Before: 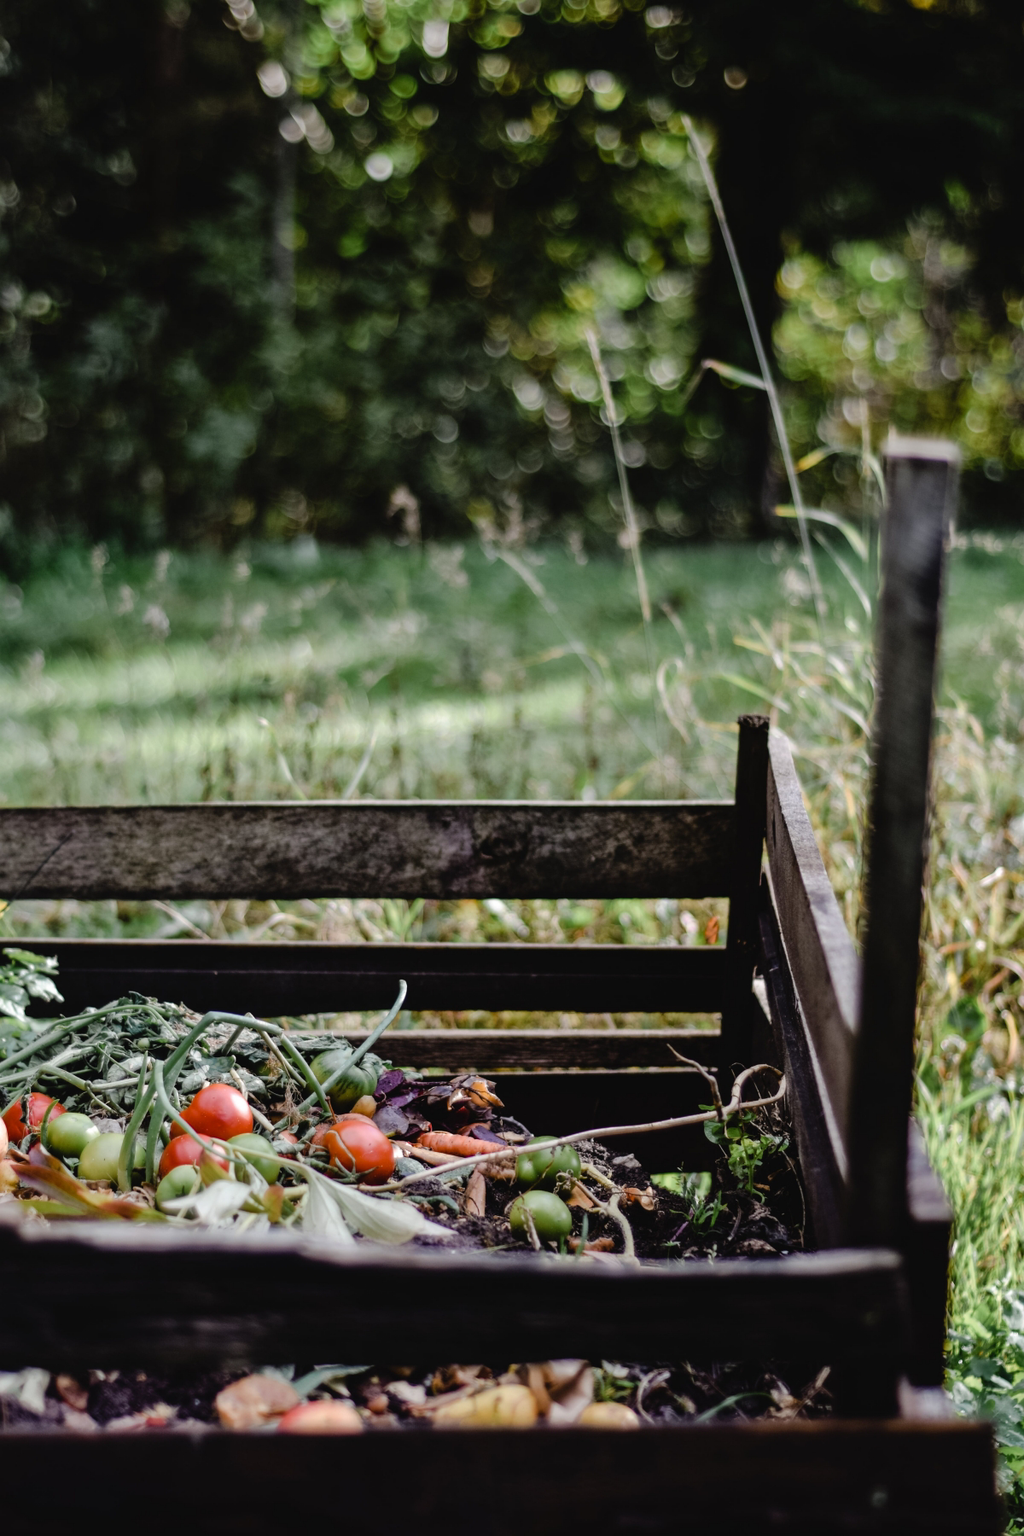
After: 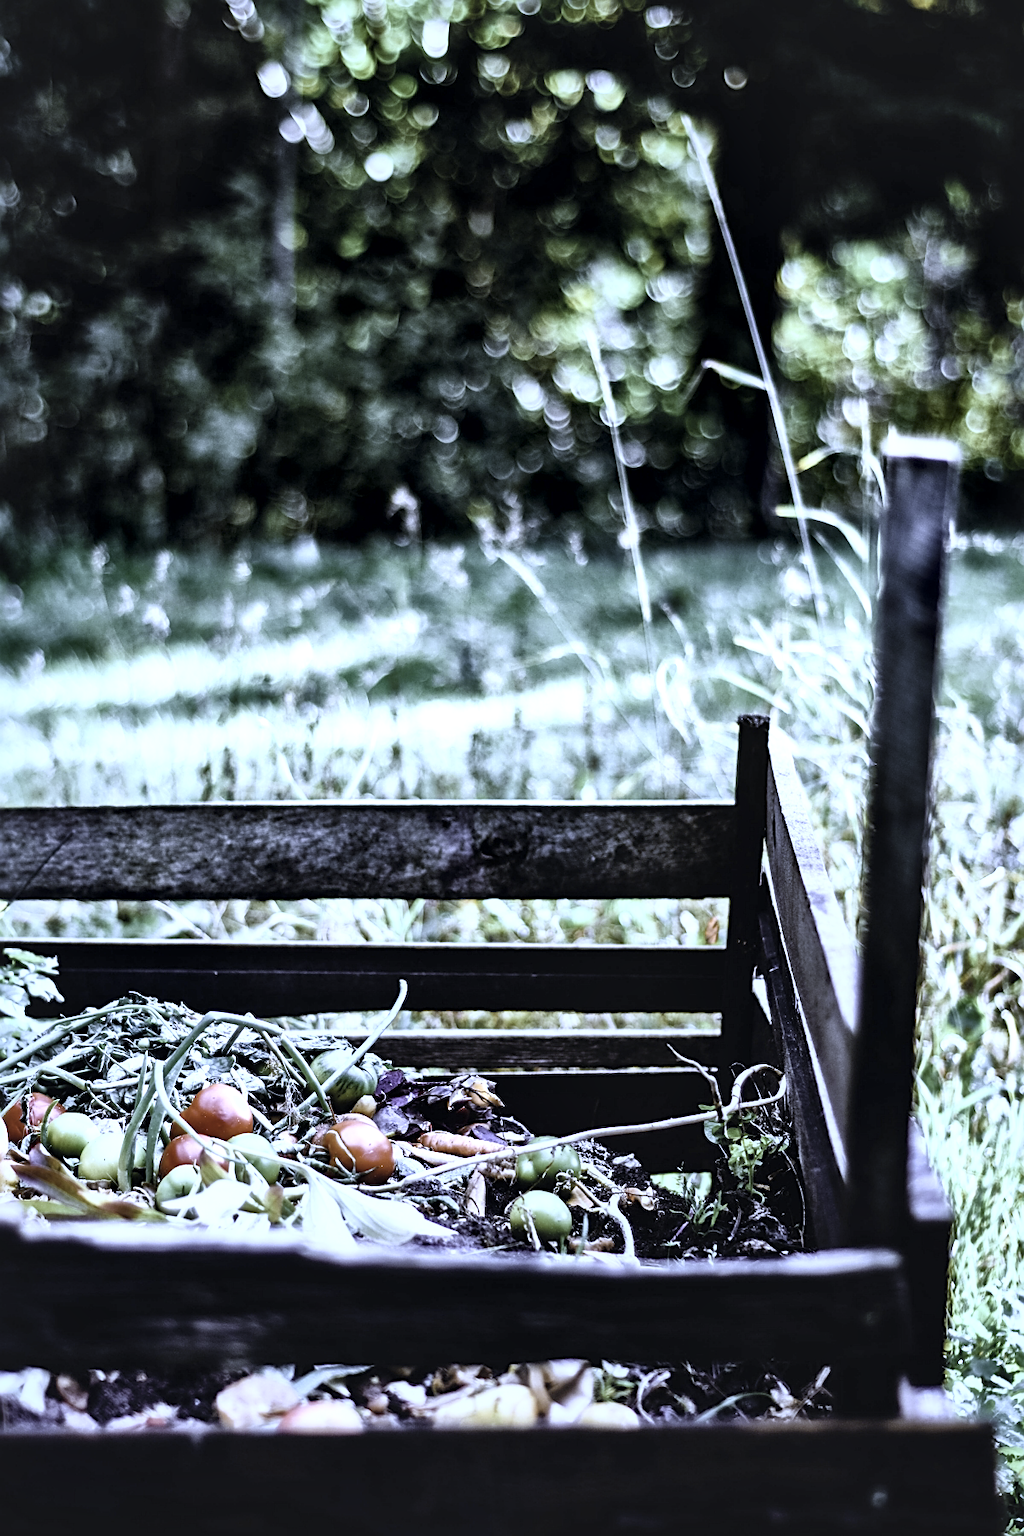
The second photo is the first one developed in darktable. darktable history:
contrast equalizer: y [[0.5 ×6], [0.5 ×6], [0.5, 0.5, 0.501, 0.545, 0.707, 0.863], [0 ×6], [0 ×6]]
sharpen: on, module defaults
local contrast: mode bilateral grid, contrast 44, coarseness 69, detail 214%, midtone range 0.2
contrast brightness saturation: contrast 0.57, brightness 0.57, saturation -0.34
white balance: red 0.766, blue 1.537
base curve: curves: ch0 [(0, 0) (0.303, 0.277) (1, 1)]
